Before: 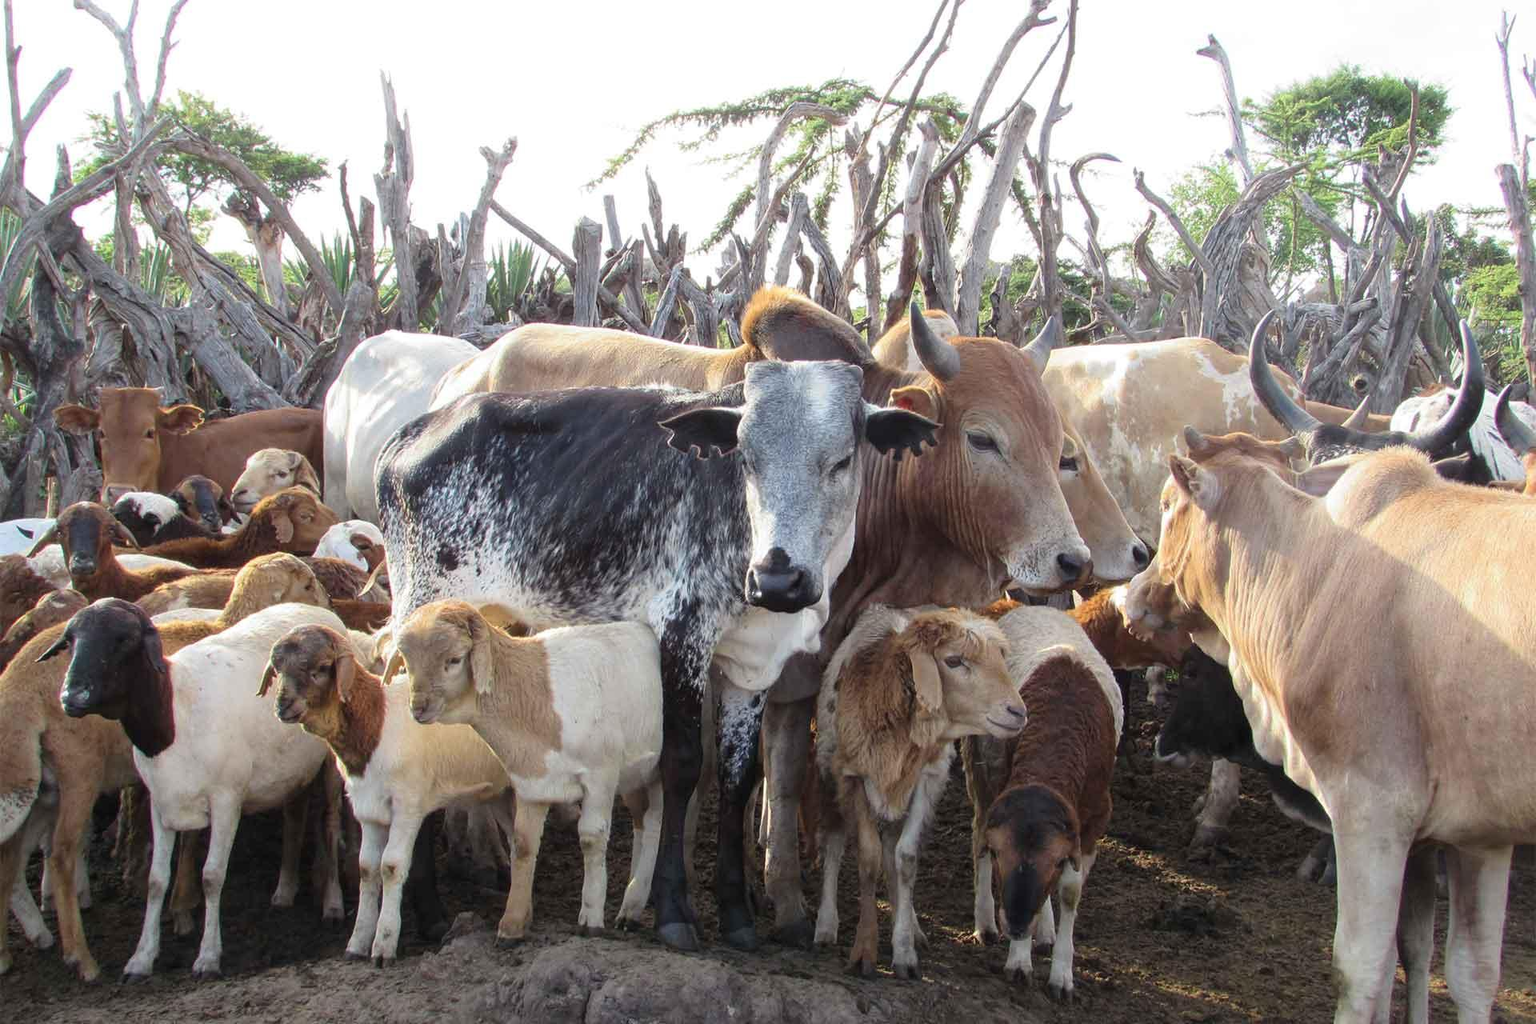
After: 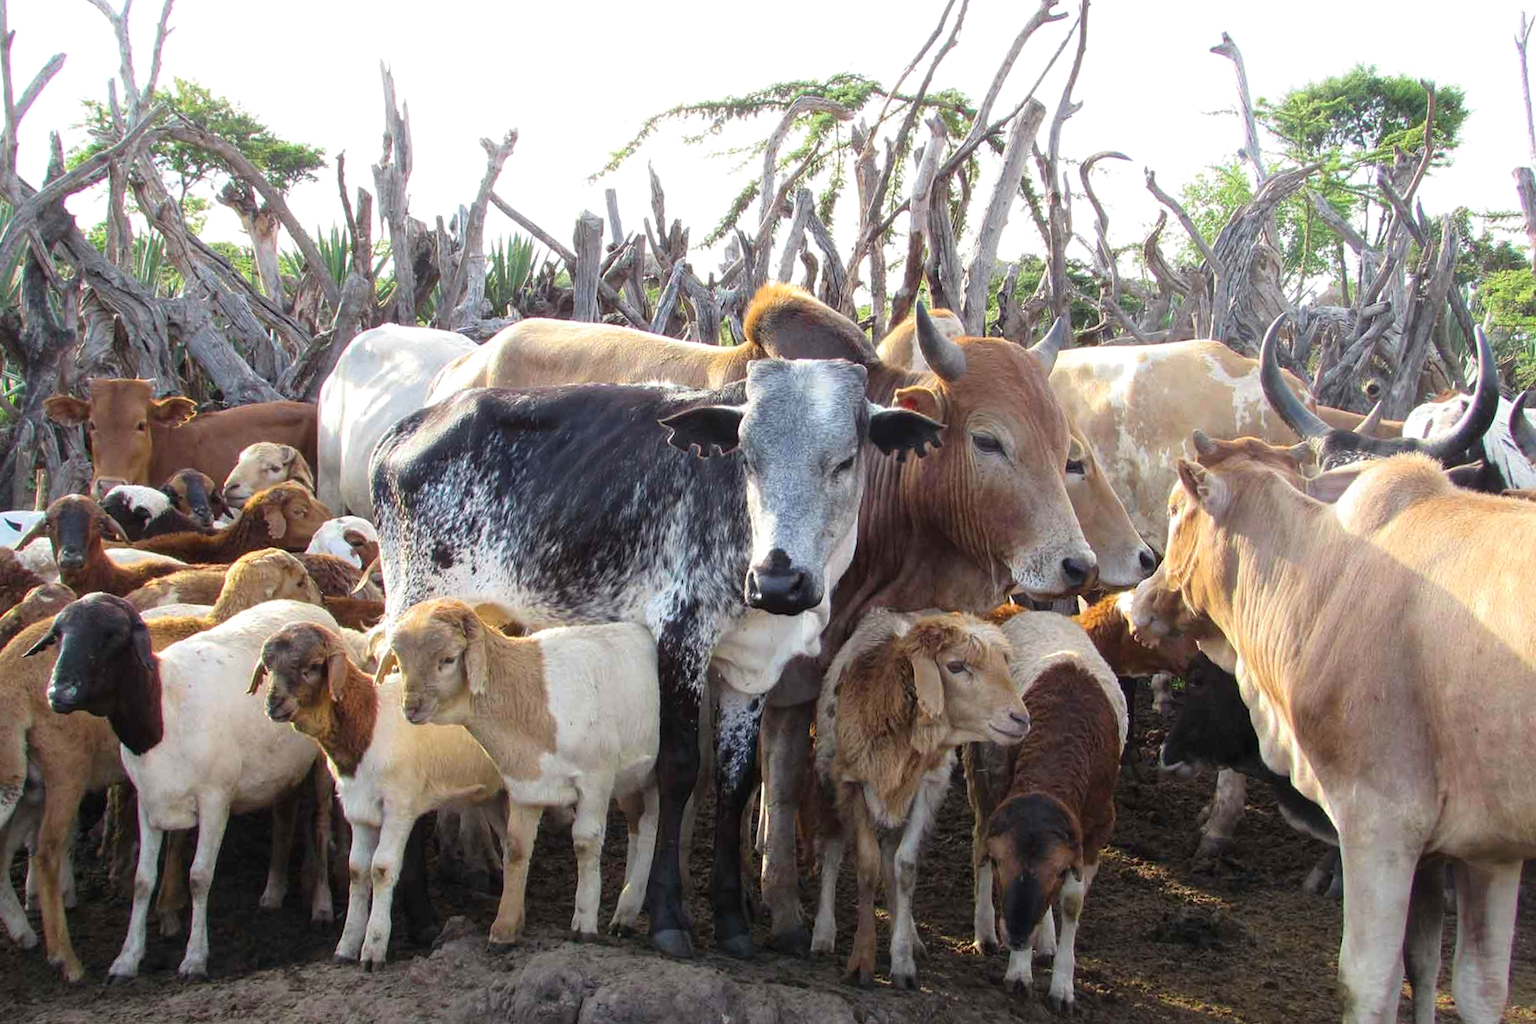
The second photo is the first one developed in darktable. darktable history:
crop and rotate: angle -0.636°
color balance rgb: linear chroma grading › global chroma 15.641%, perceptual saturation grading › global saturation 0.424%, contrast 5.578%
